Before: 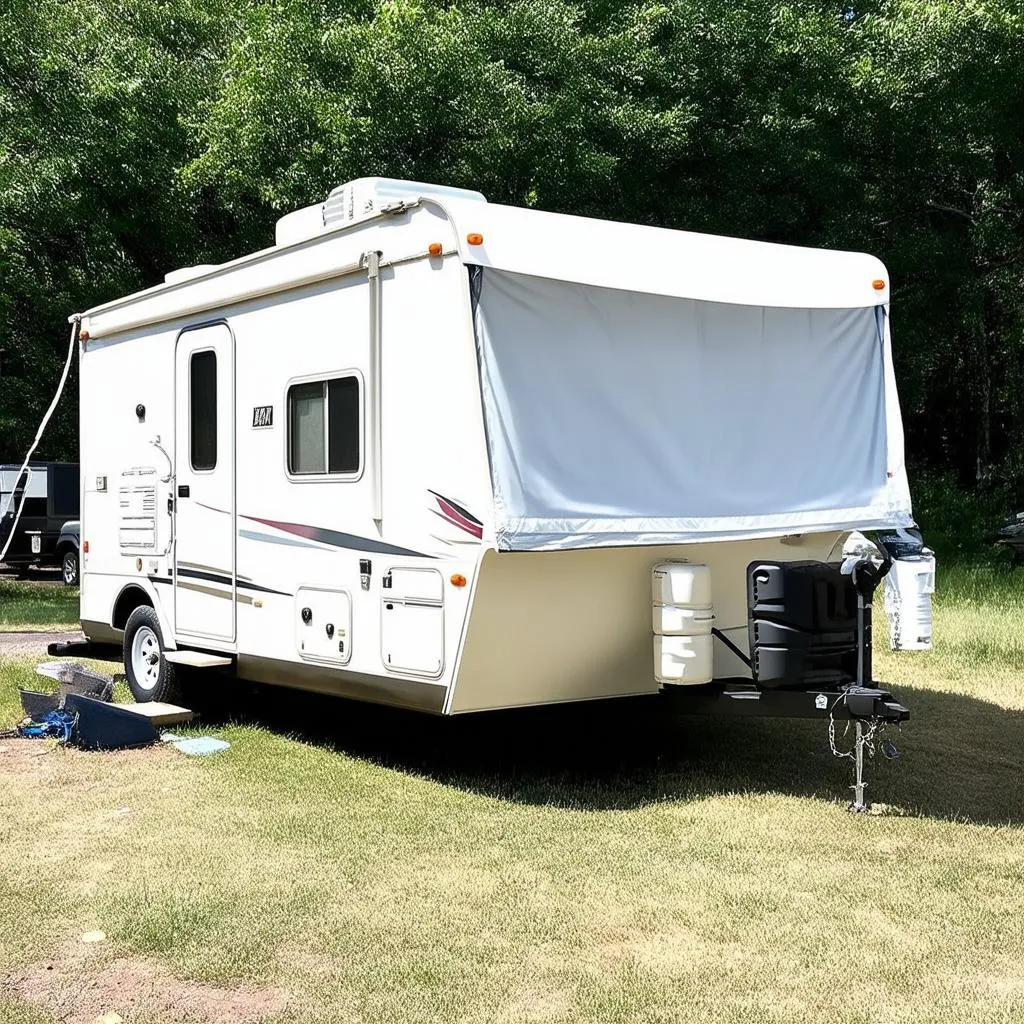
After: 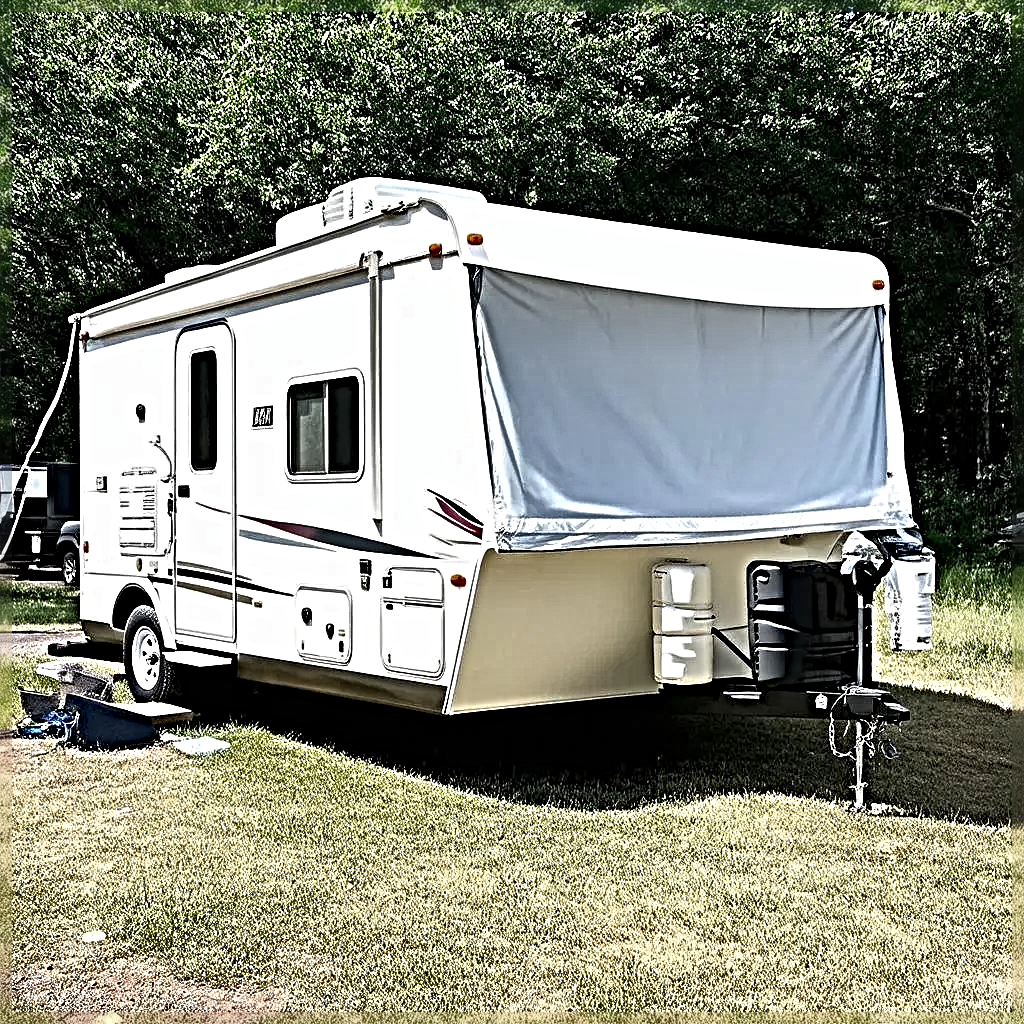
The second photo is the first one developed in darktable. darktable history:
sharpen: radius 6.299, amount 1.816, threshold 0.121
shadows and highlights: radius 109.44, shadows 23.55, highlights -58.18, low approximation 0.01, soften with gaussian
